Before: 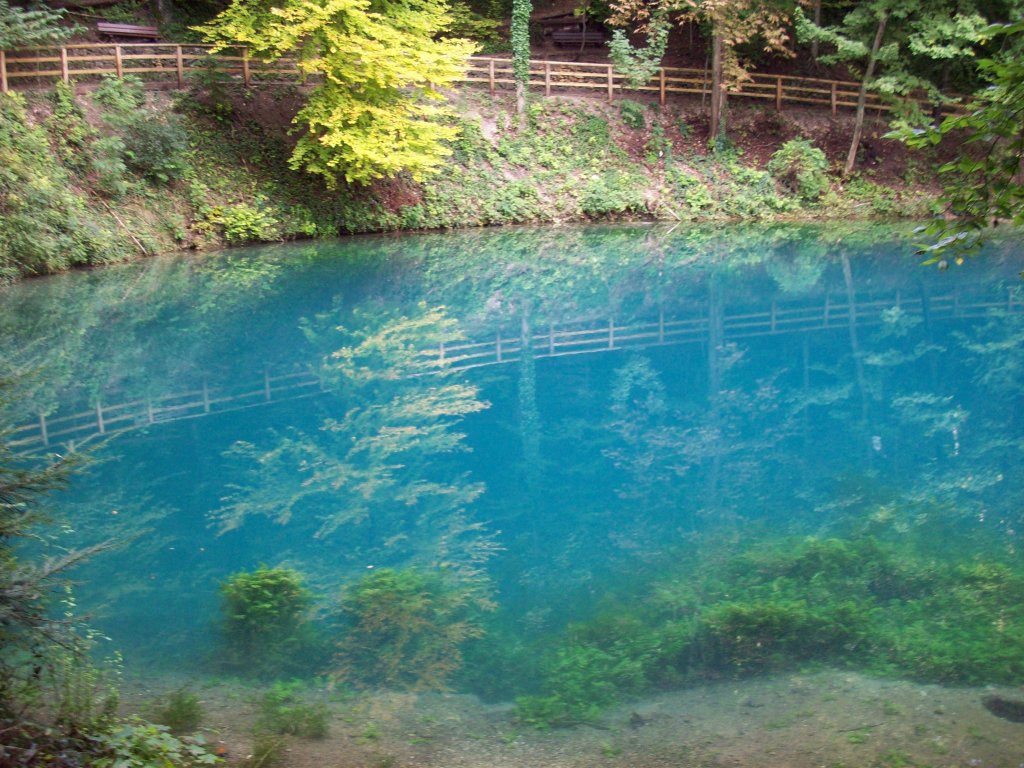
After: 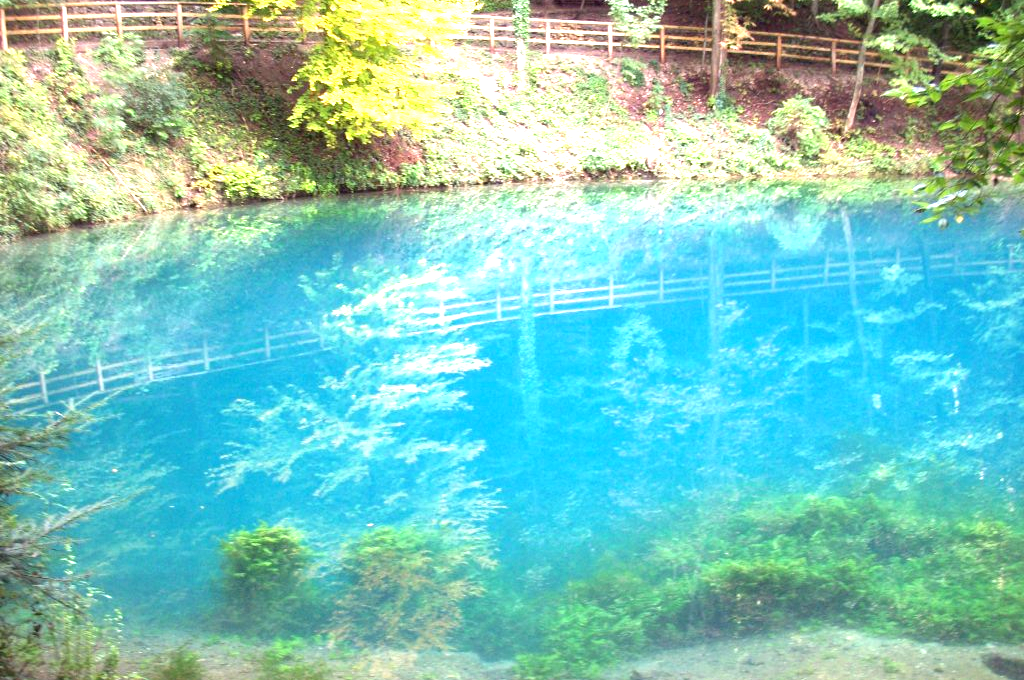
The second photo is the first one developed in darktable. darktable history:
crop and rotate: top 5.482%, bottom 5.929%
exposure: black level correction 0, exposure 1.439 EV, compensate highlight preservation false
